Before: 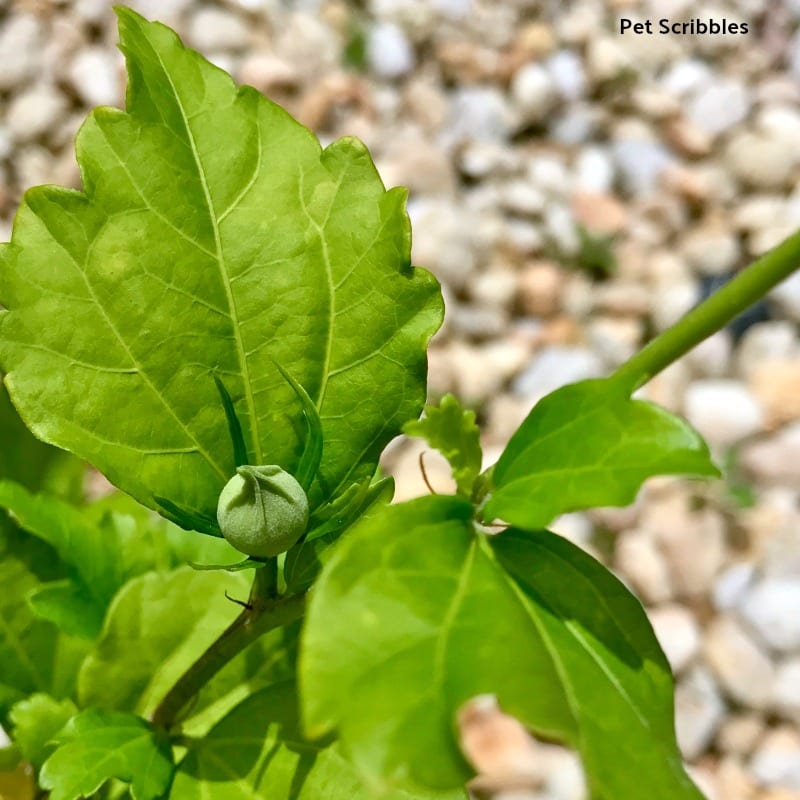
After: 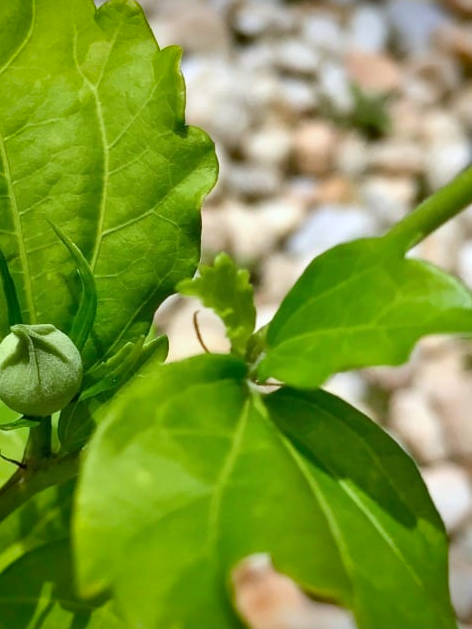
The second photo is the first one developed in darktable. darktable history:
white balance: red 0.974, blue 1.044
crop and rotate: left 28.256%, top 17.734%, right 12.656%, bottom 3.573%
vignetting: fall-off start 88.53%, fall-off radius 44.2%, saturation 0.376, width/height ratio 1.161
